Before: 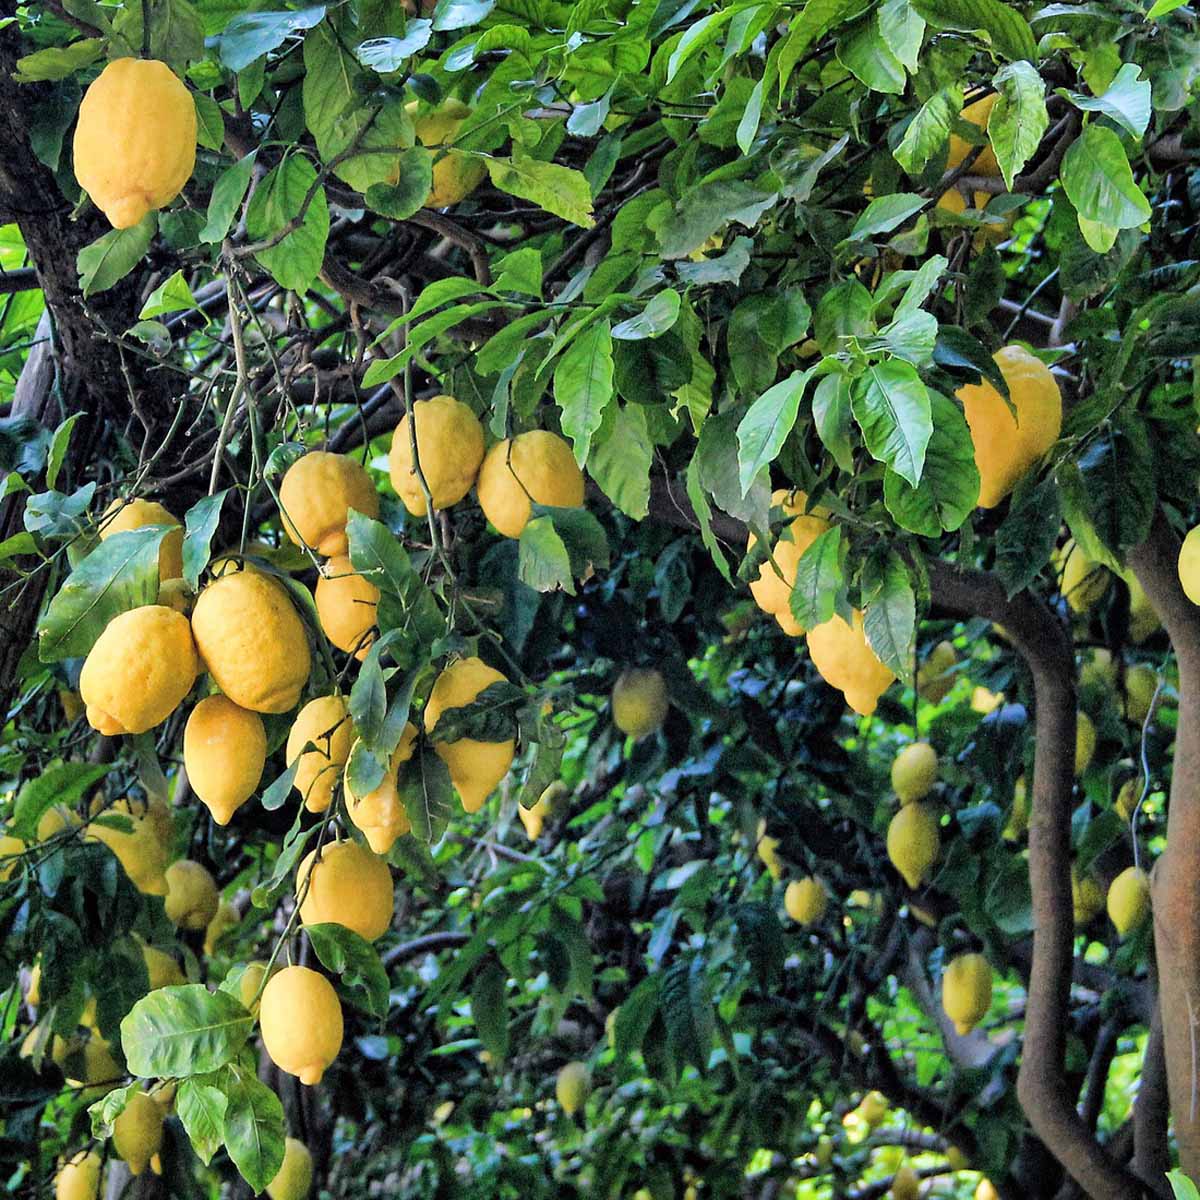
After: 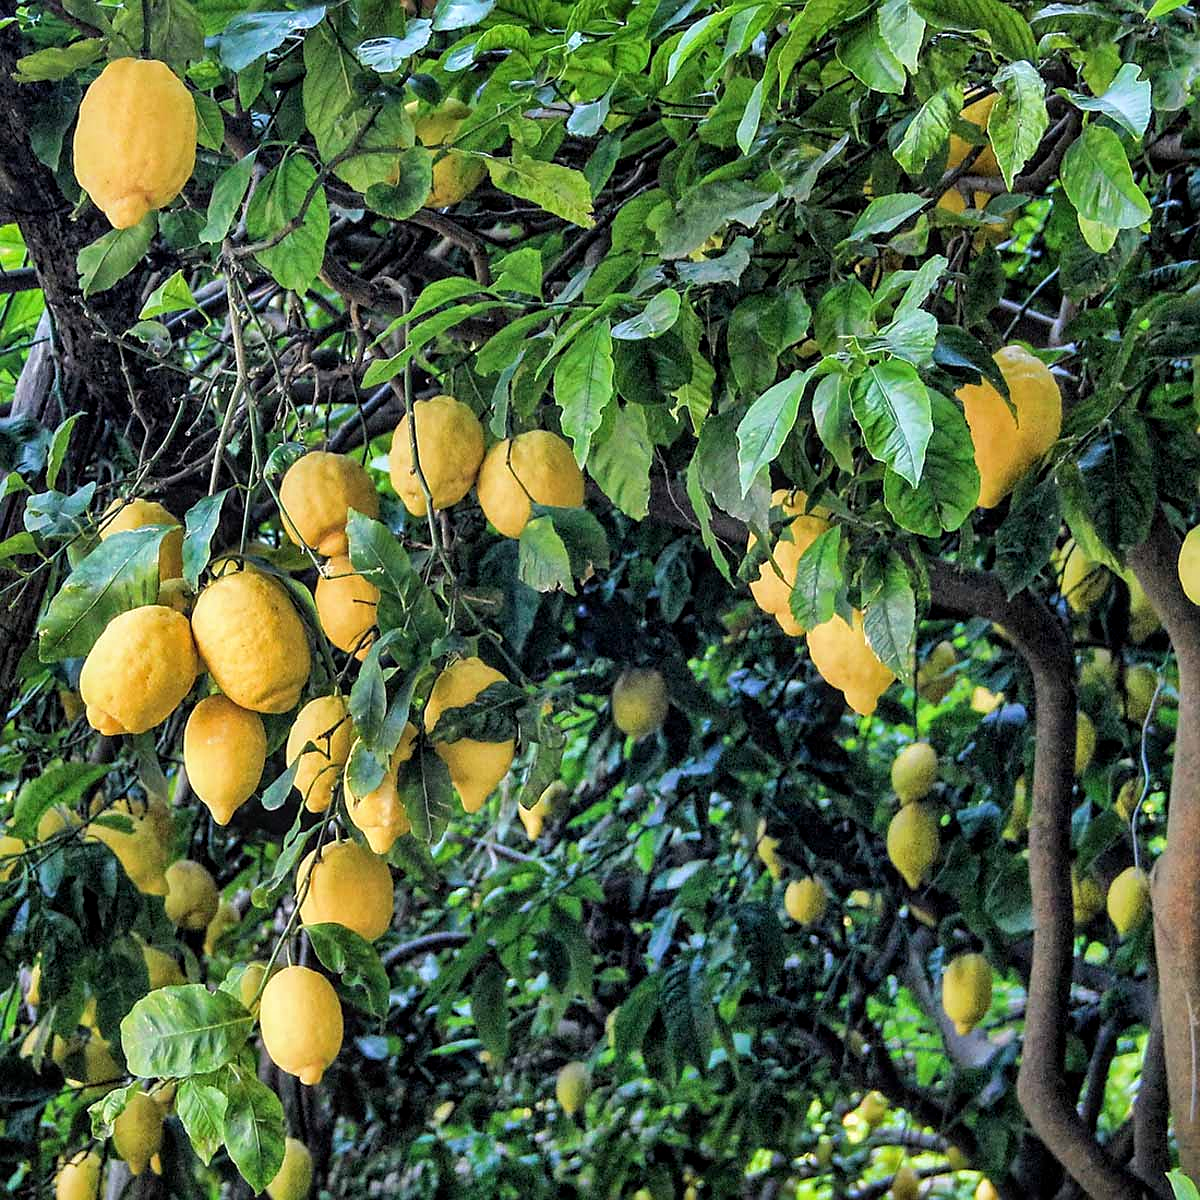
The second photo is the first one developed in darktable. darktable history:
sharpen: radius 1.899, amount 0.406, threshold 1.495
local contrast: on, module defaults
